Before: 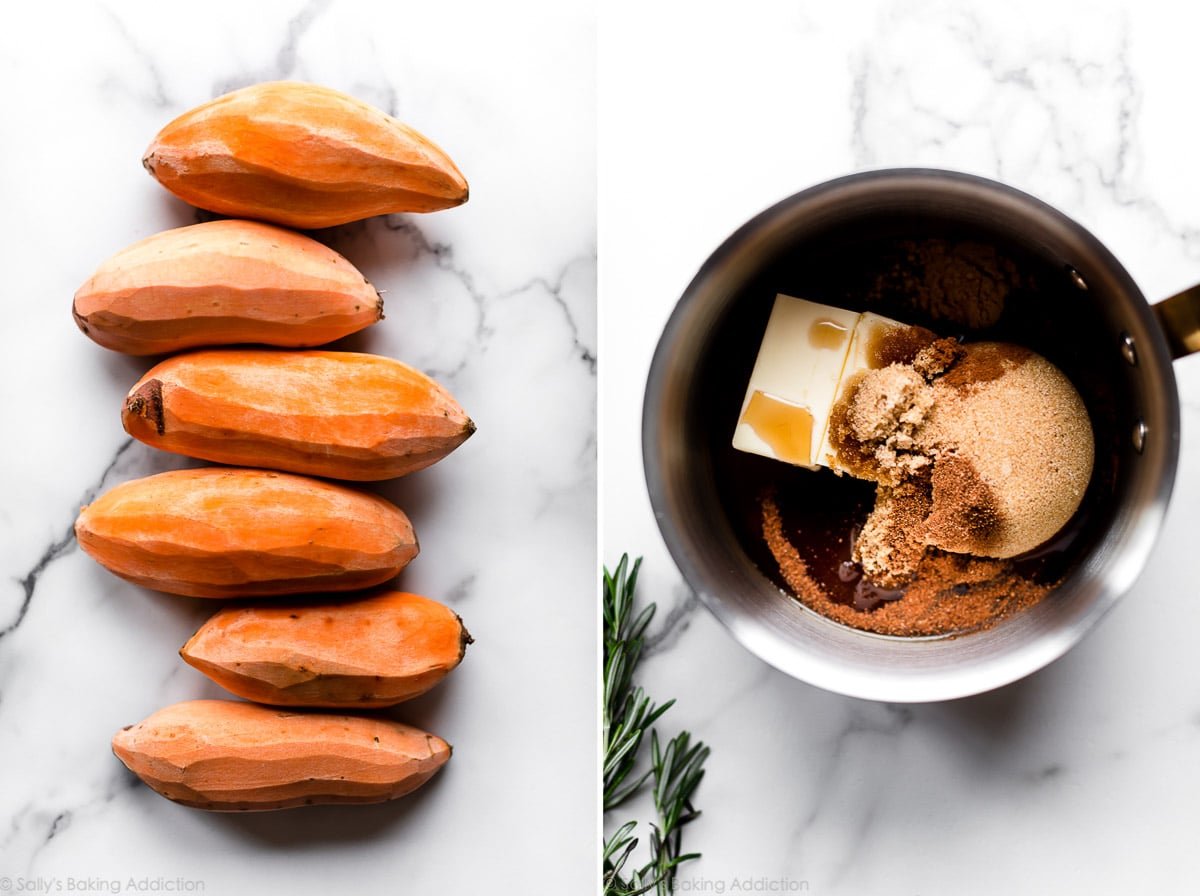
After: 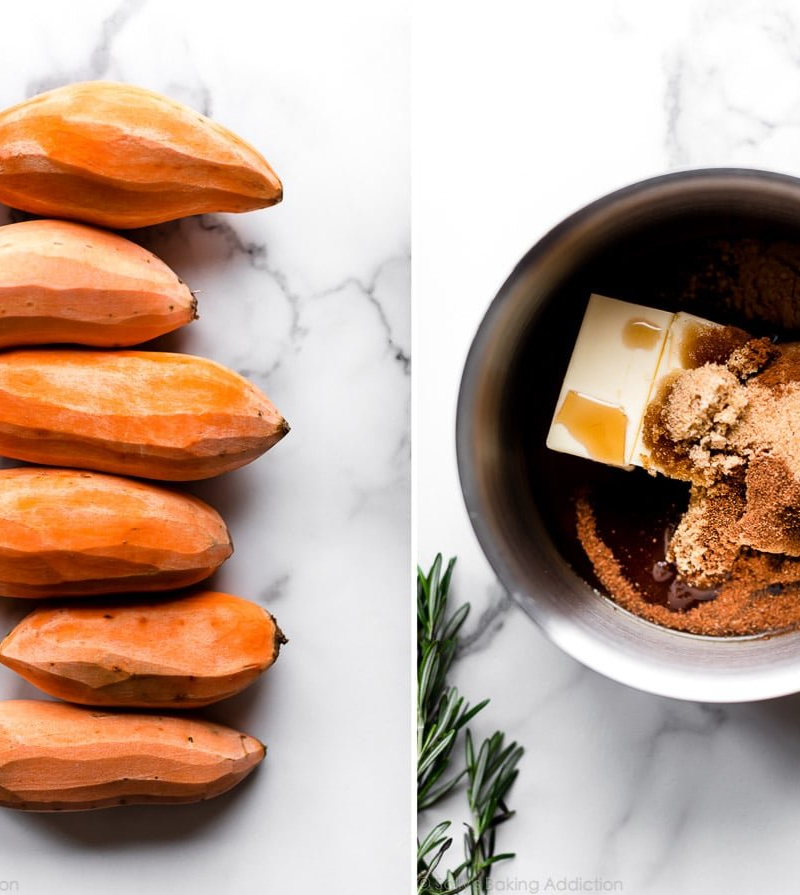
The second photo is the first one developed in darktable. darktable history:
crop and rotate: left 15.529%, right 17.732%
